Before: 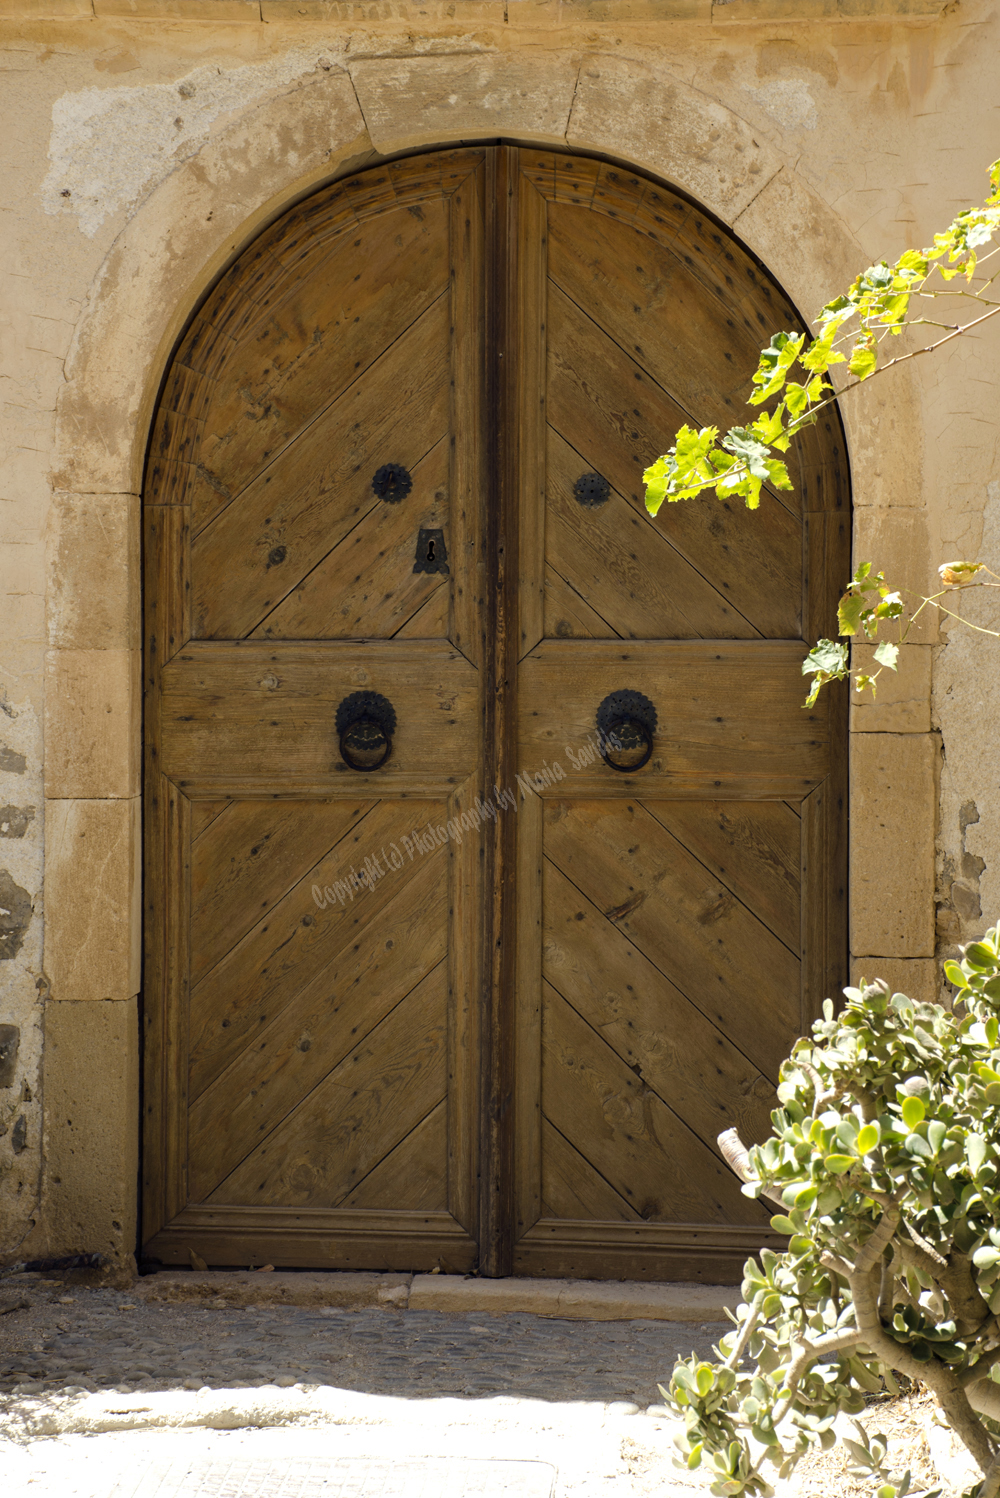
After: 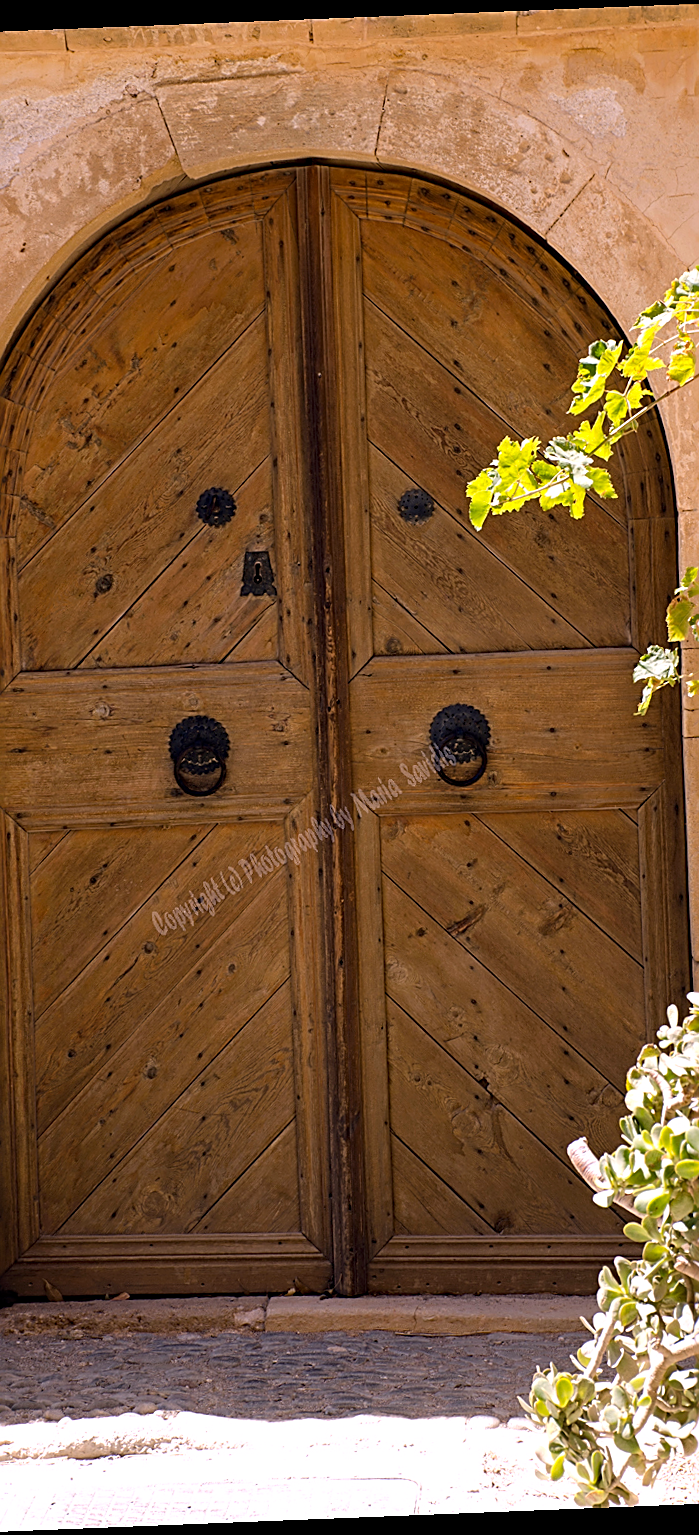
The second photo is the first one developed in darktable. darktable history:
sharpen: amount 0.901
rotate and perspective: rotation -2.29°, automatic cropping off
crop and rotate: left 18.442%, right 15.508%
white balance: red 1.066, blue 1.119
haze removal: compatibility mode true, adaptive false
